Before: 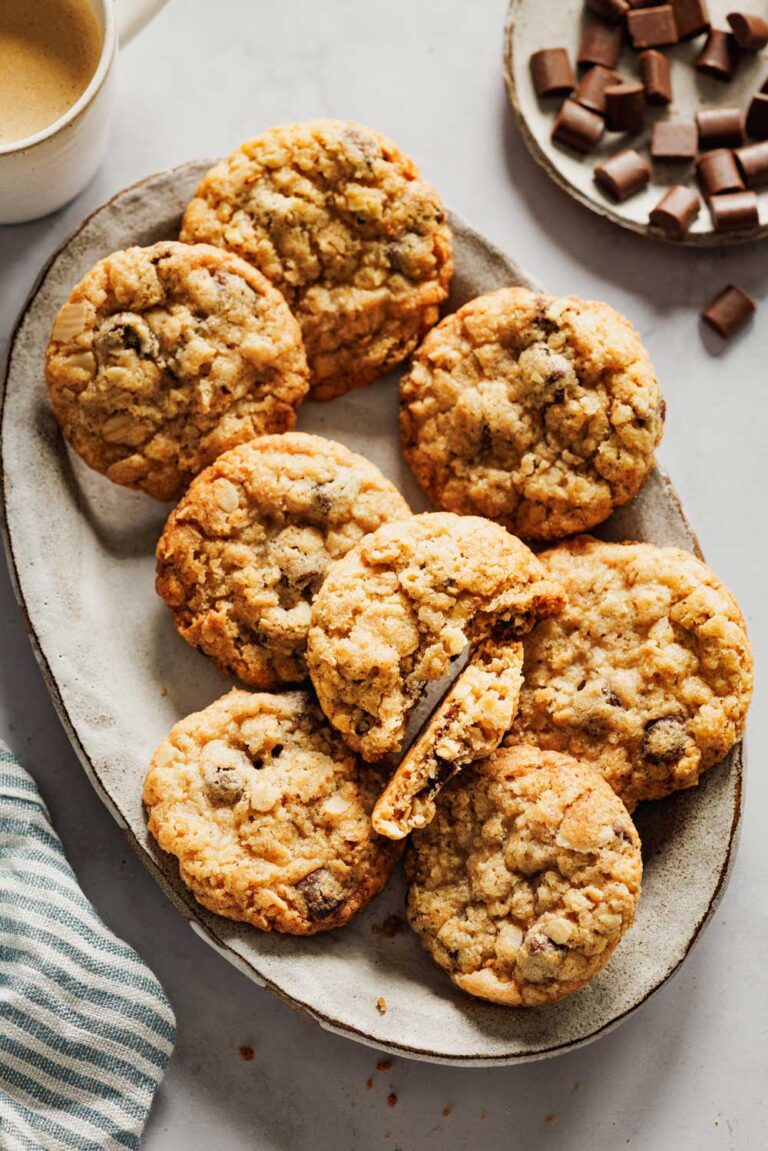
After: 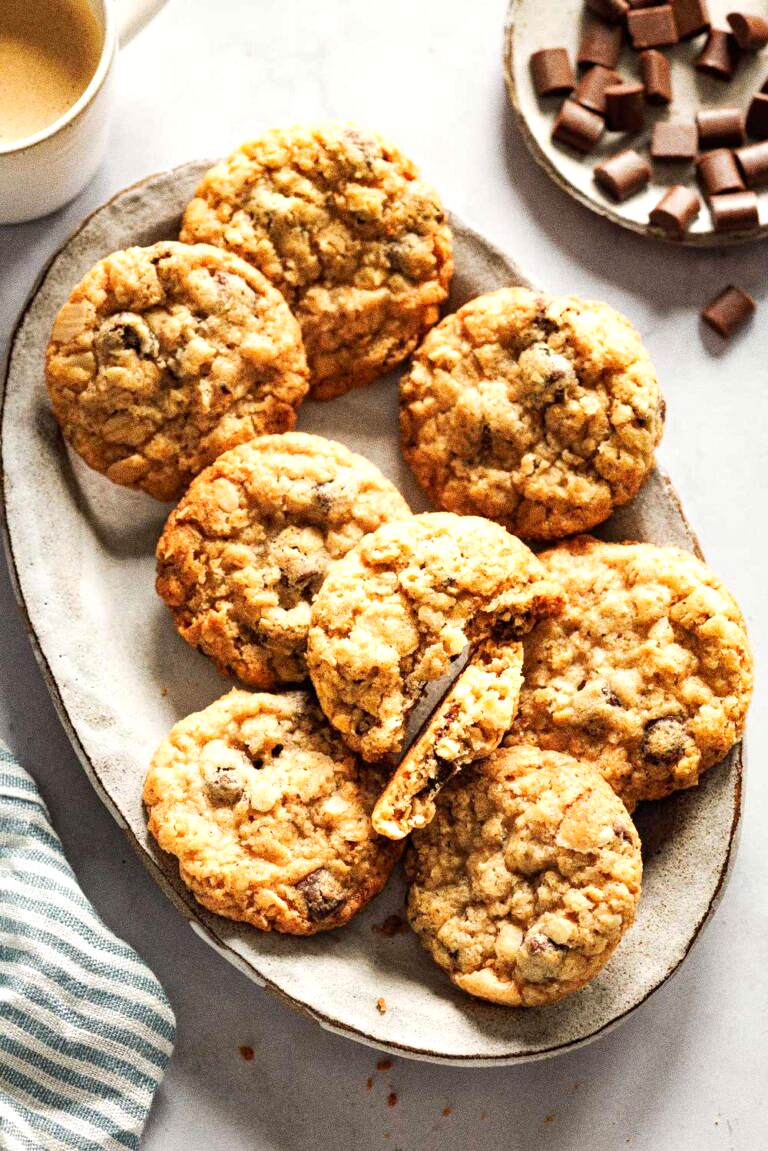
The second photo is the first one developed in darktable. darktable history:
grain: coarseness 0.09 ISO, strength 40%
exposure: black level correction 0.001, exposure 0.5 EV, compensate exposure bias true, compensate highlight preservation false
